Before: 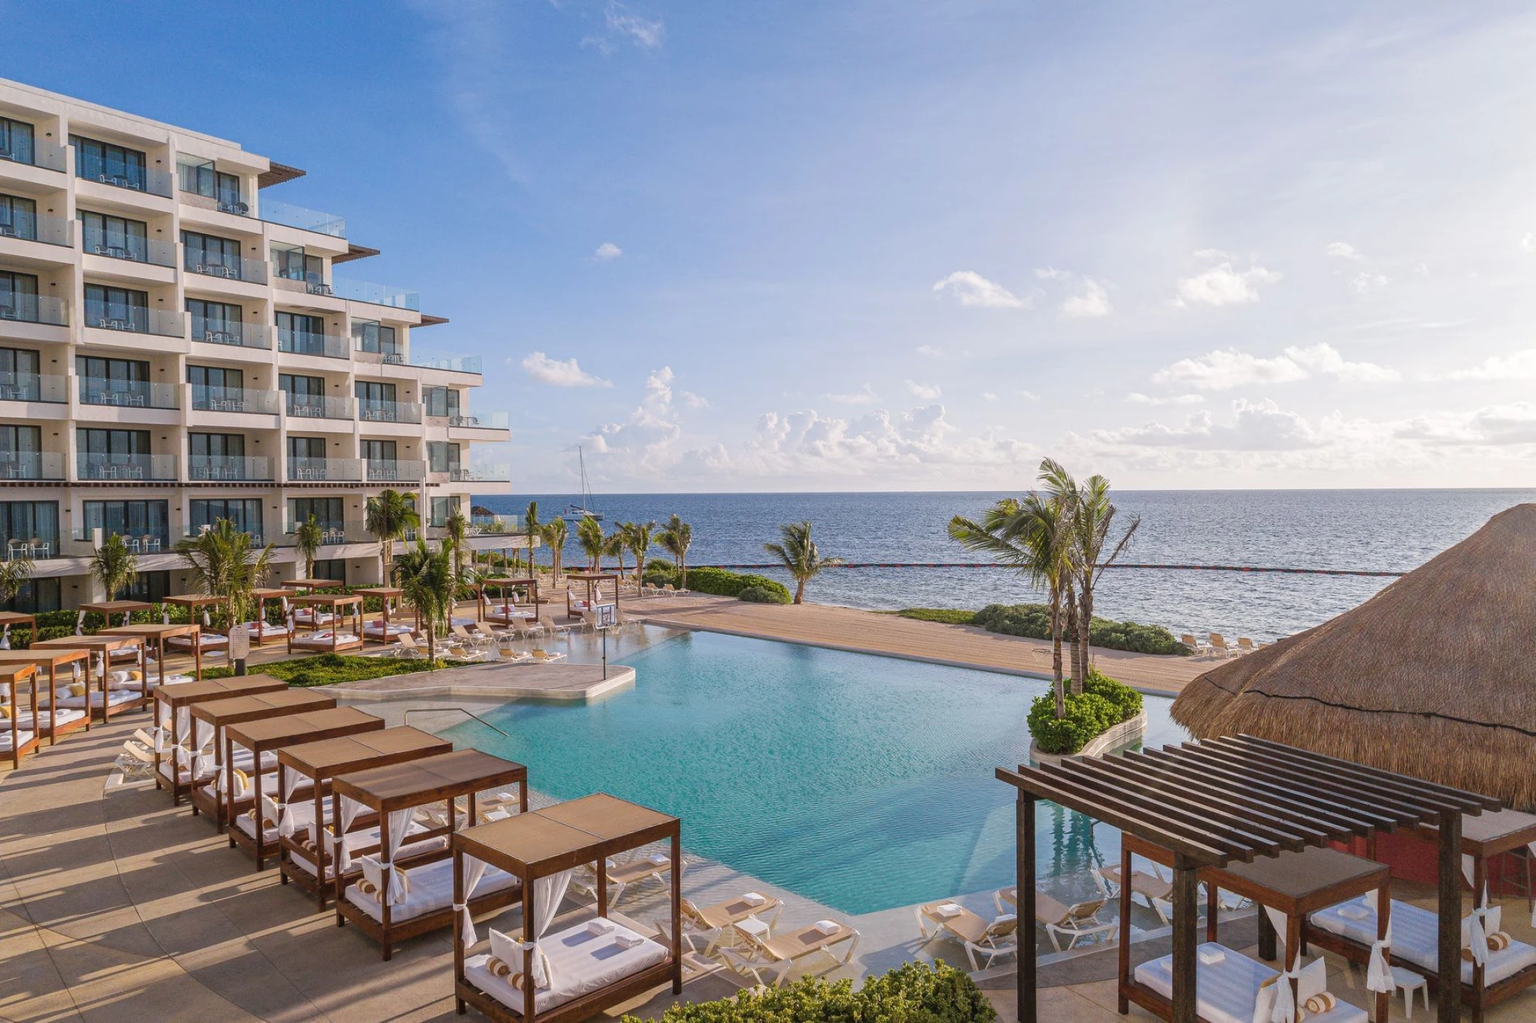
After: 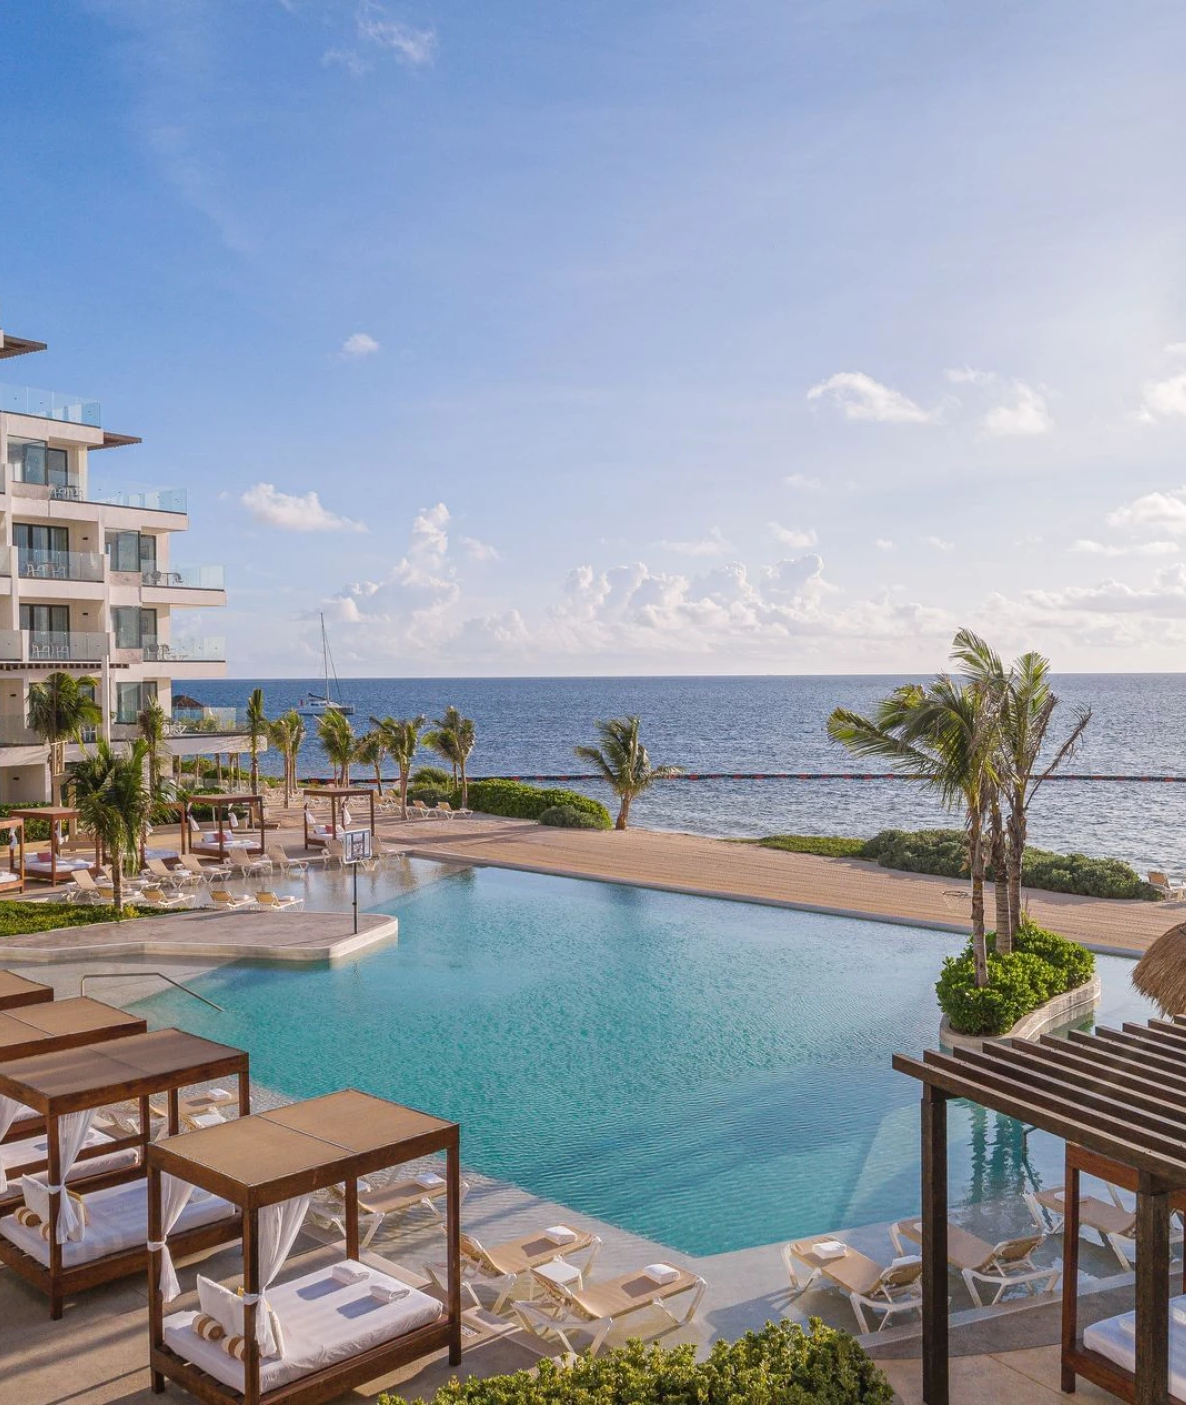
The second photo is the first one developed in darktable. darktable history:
tone equalizer: on, module defaults
white balance: red 1, blue 1
crop and rotate: left 22.516%, right 21.234%
